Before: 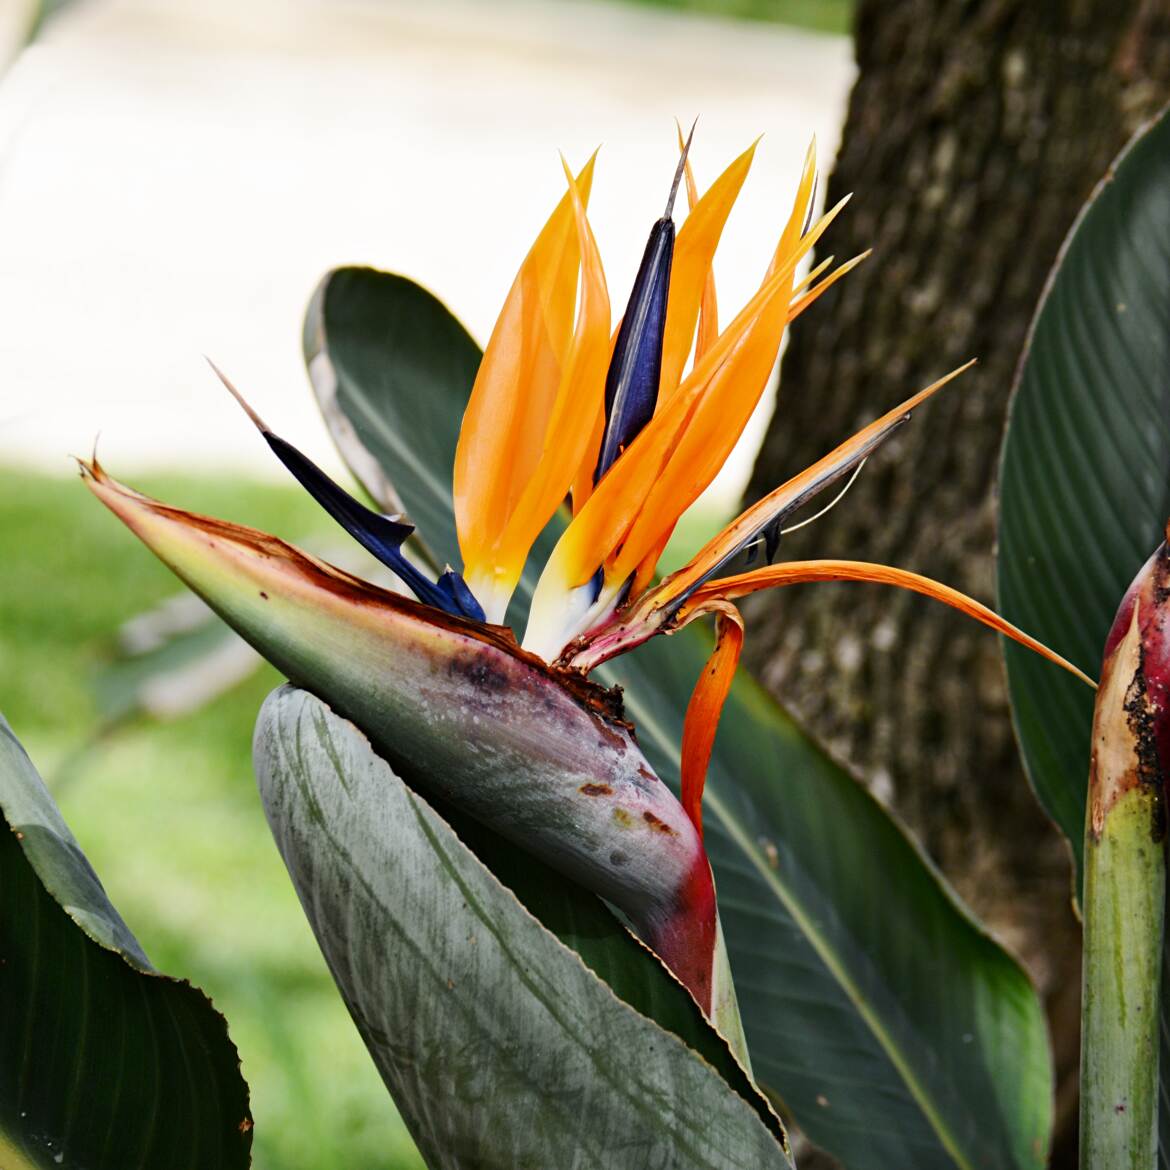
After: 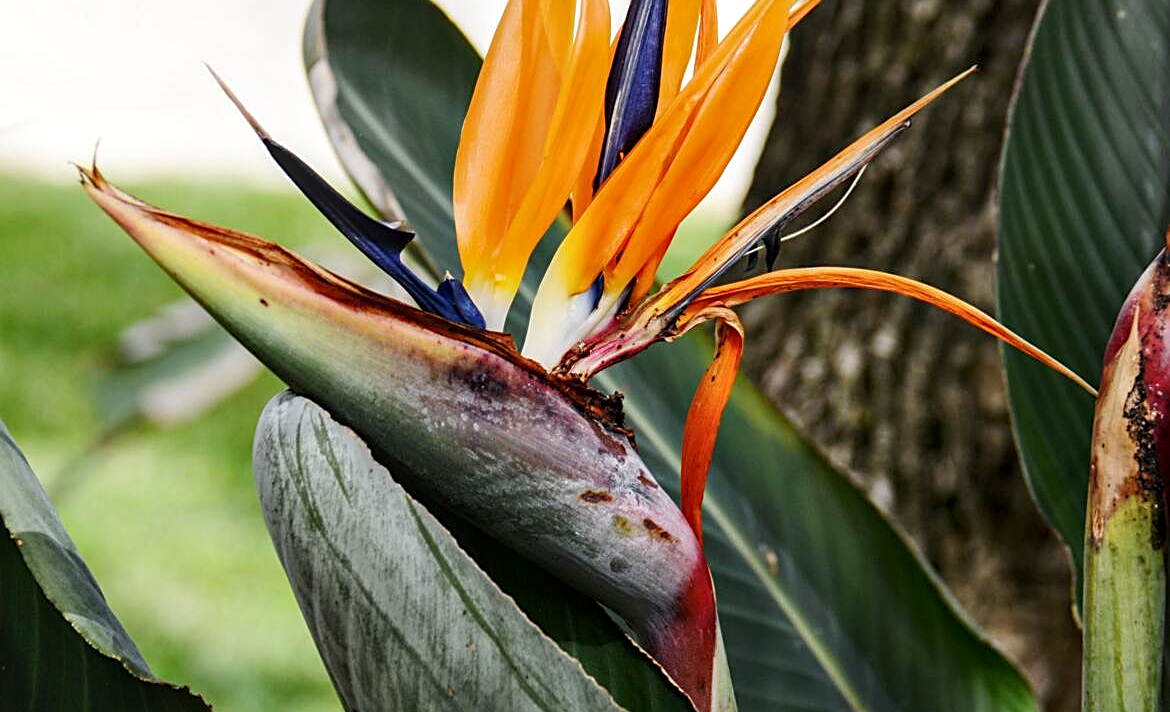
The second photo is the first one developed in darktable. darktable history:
tone equalizer: edges refinement/feathering 500, mask exposure compensation -1.57 EV, preserve details no
sharpen: amount 0.497
crop and rotate: top 25.124%, bottom 14.016%
local contrast: on, module defaults
